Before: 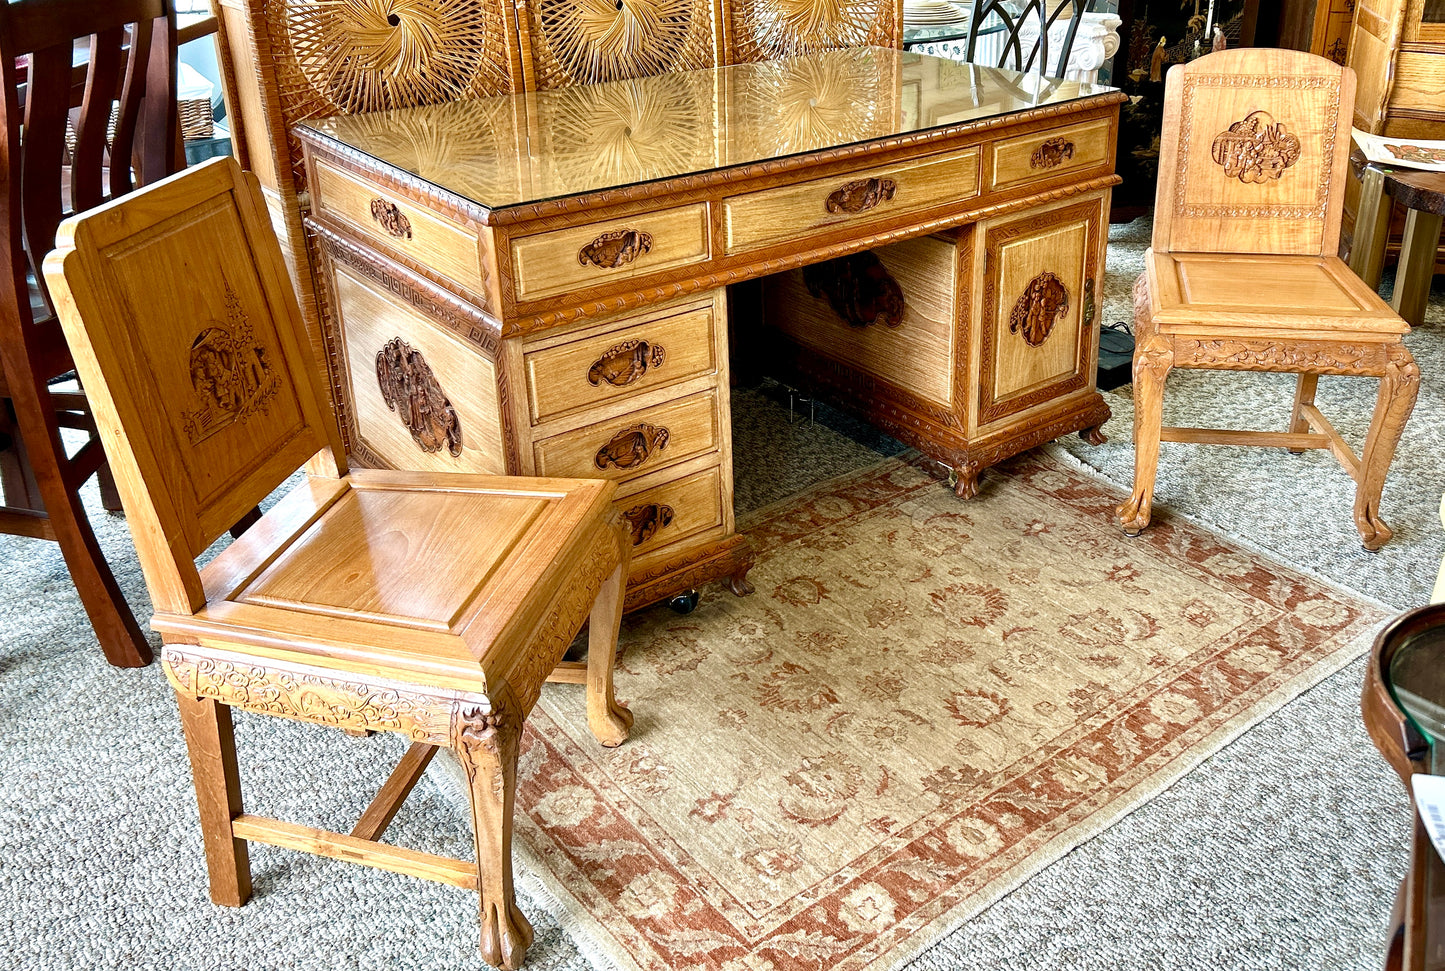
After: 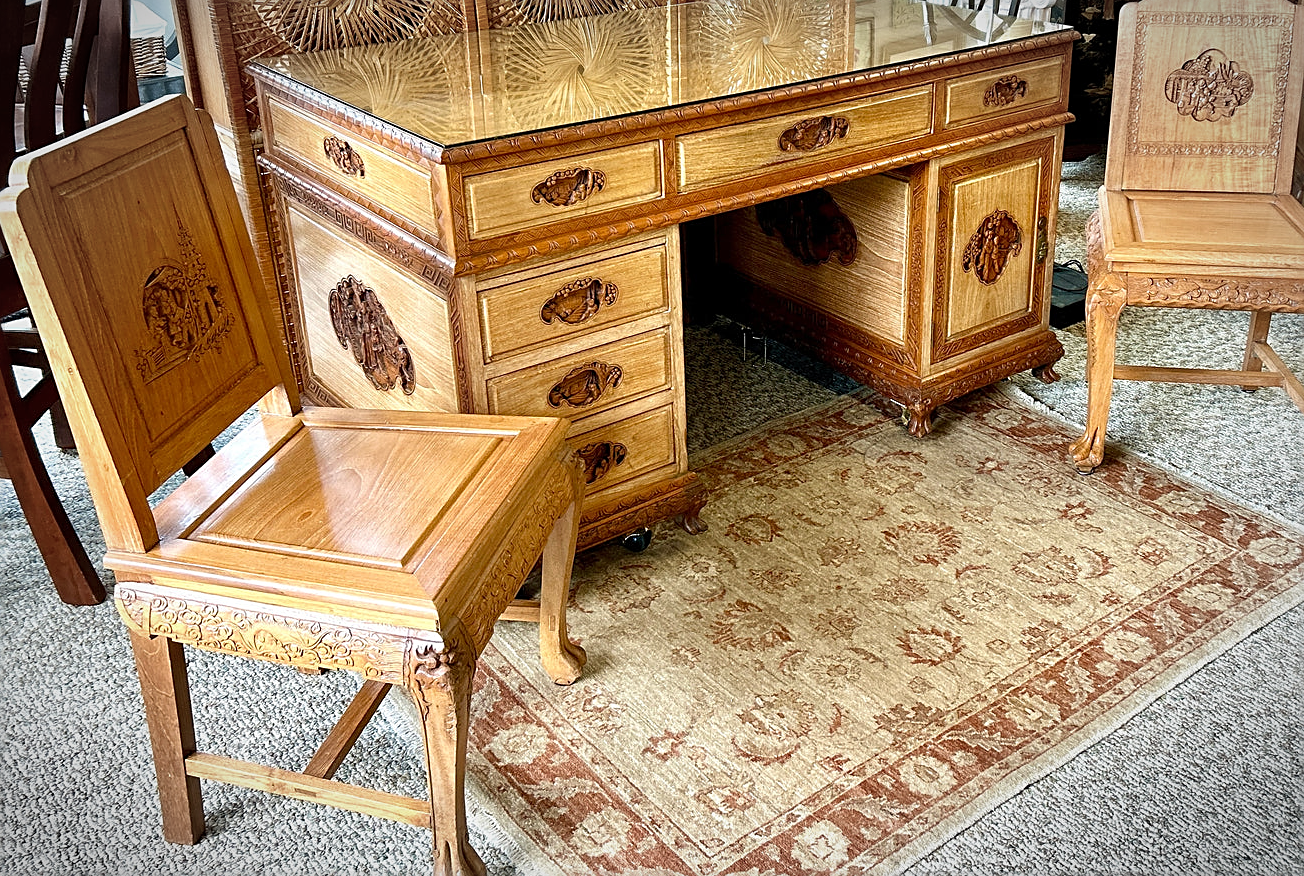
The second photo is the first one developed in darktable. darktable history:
vignetting: automatic ratio true
crop: left 3.305%, top 6.436%, right 6.389%, bottom 3.258%
sharpen: on, module defaults
